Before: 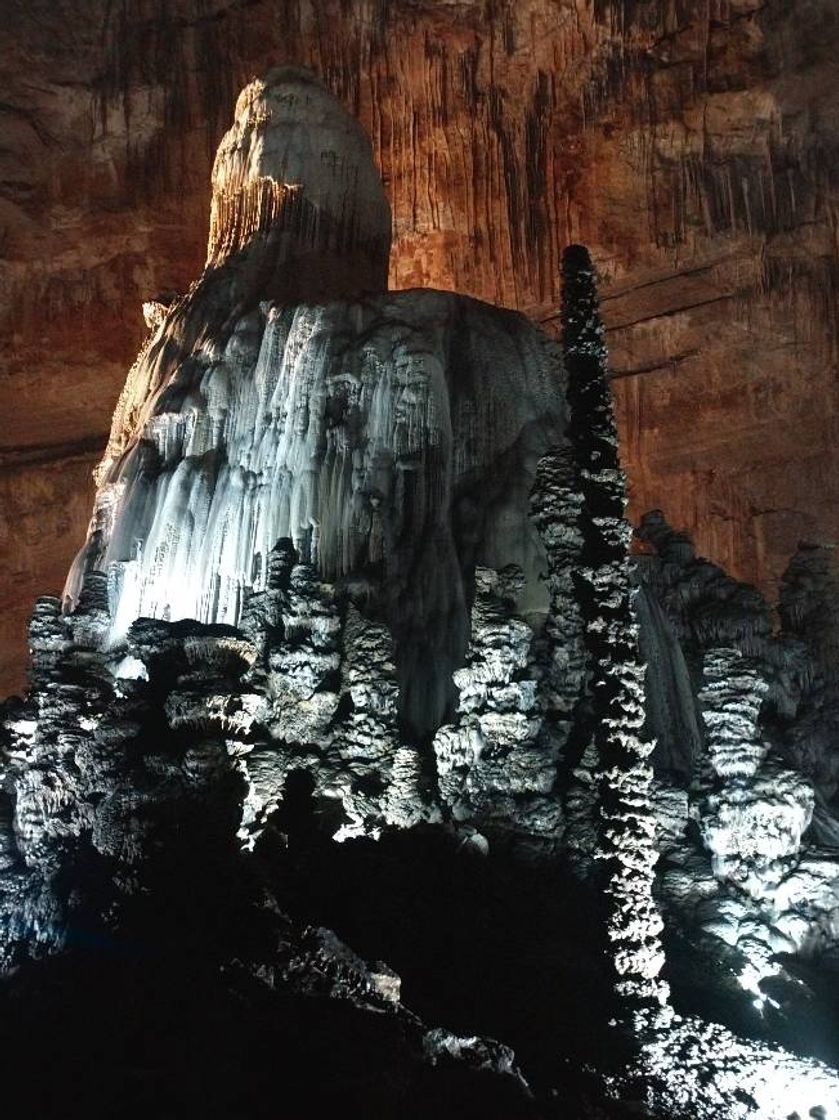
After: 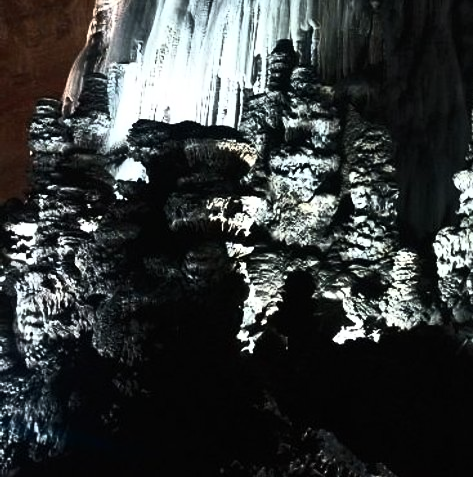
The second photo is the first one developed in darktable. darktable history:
crop: top 44.483%, right 43.593%, bottom 12.892%
tone curve: curves: ch0 [(0, 0) (0.56, 0.467) (0.846, 0.934) (1, 1)]
